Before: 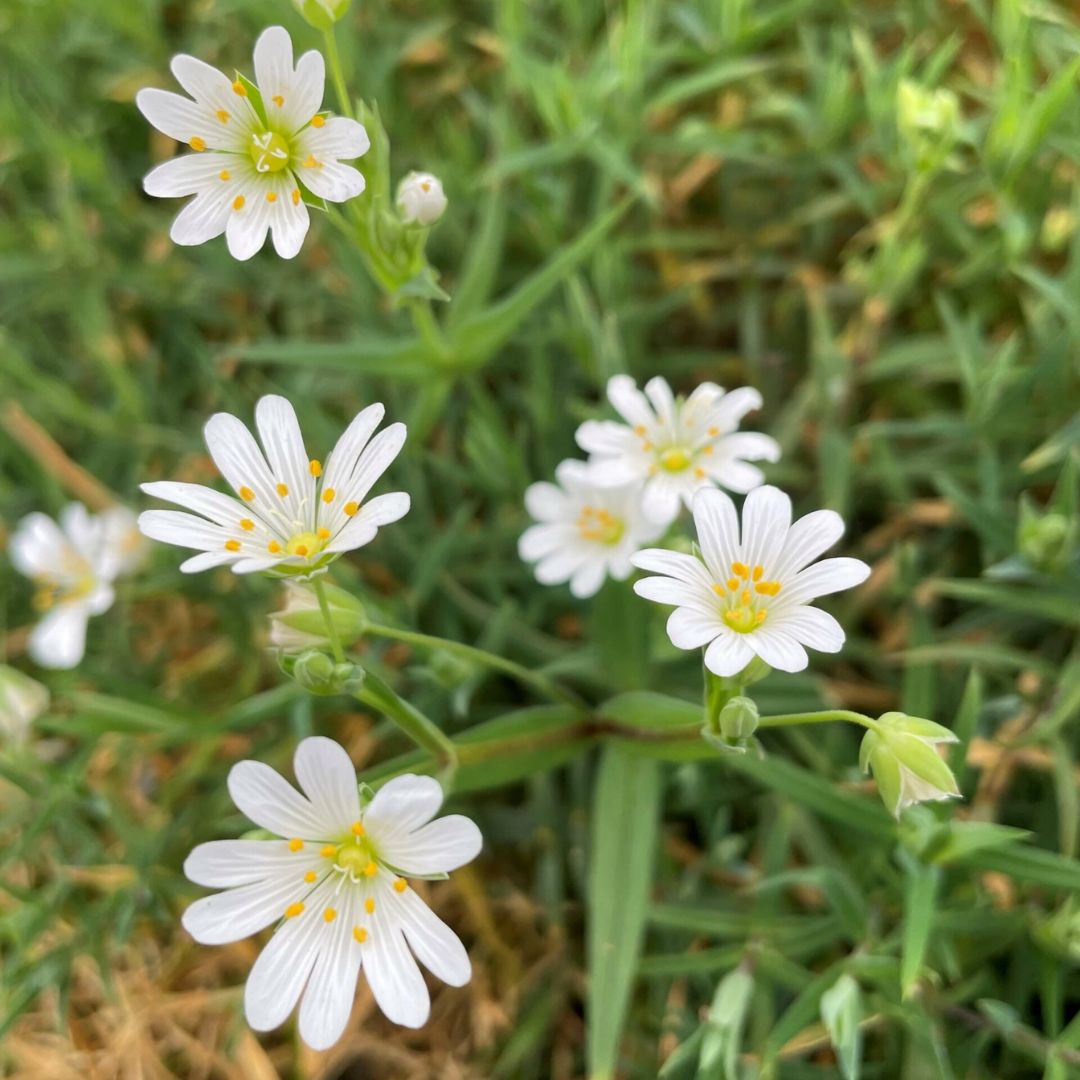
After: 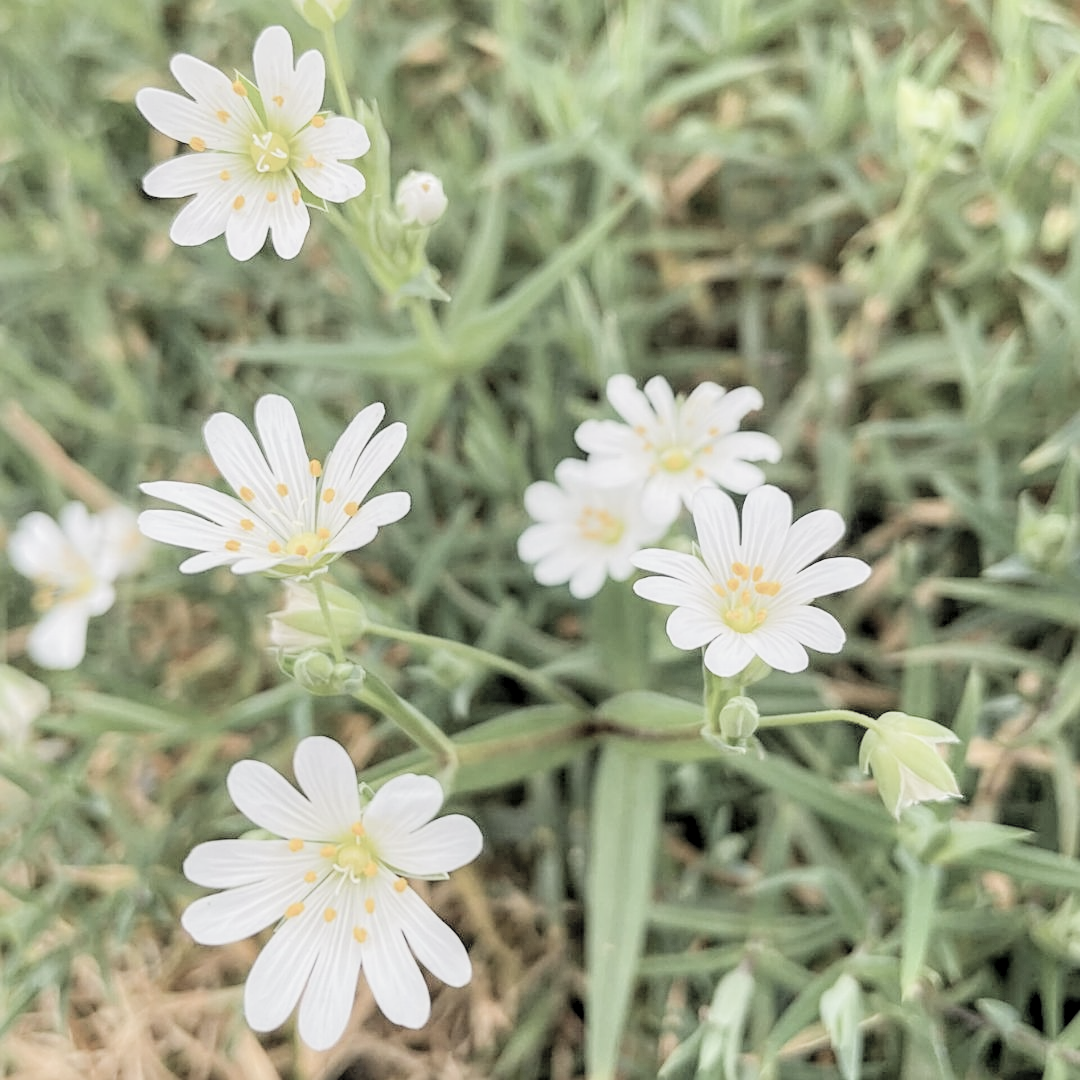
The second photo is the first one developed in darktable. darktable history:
contrast brightness saturation: brightness 0.18, saturation -0.5
exposure: exposure 0.648 EV, compensate highlight preservation false
sharpen: on, module defaults
filmic rgb: black relative exposure -7.32 EV, white relative exposure 5.09 EV, hardness 3.2
local contrast: highlights 55%, shadows 52%, detail 130%, midtone range 0.452
